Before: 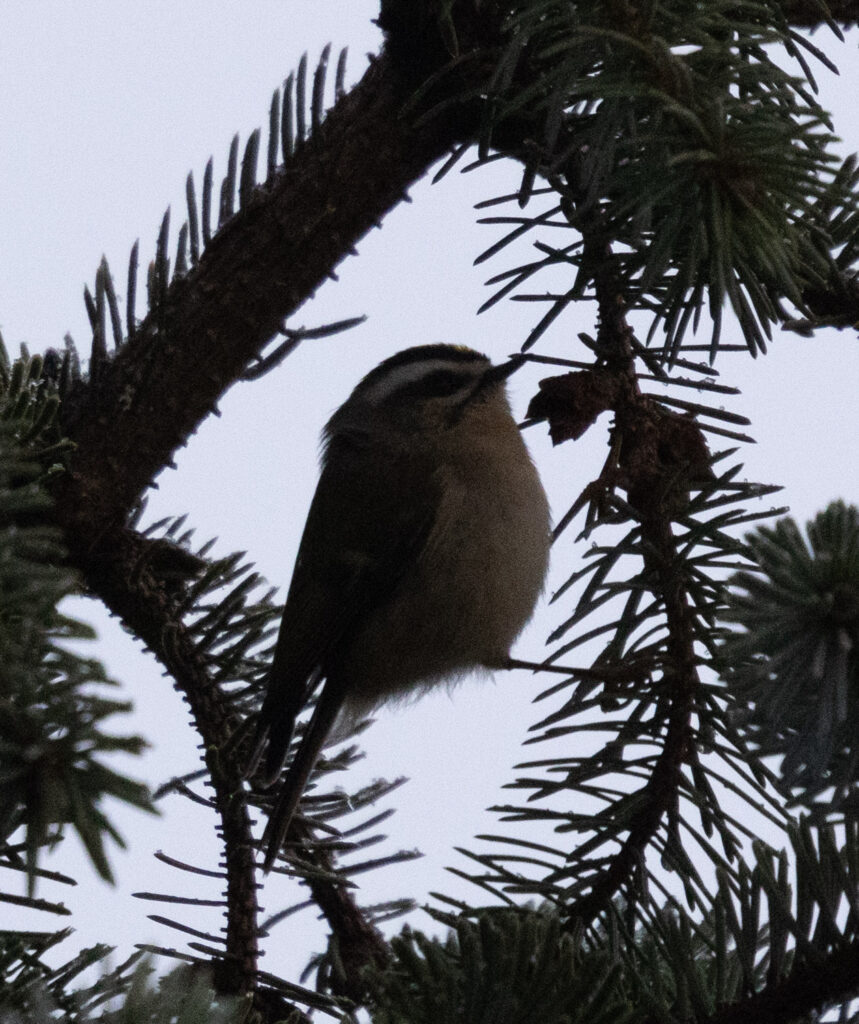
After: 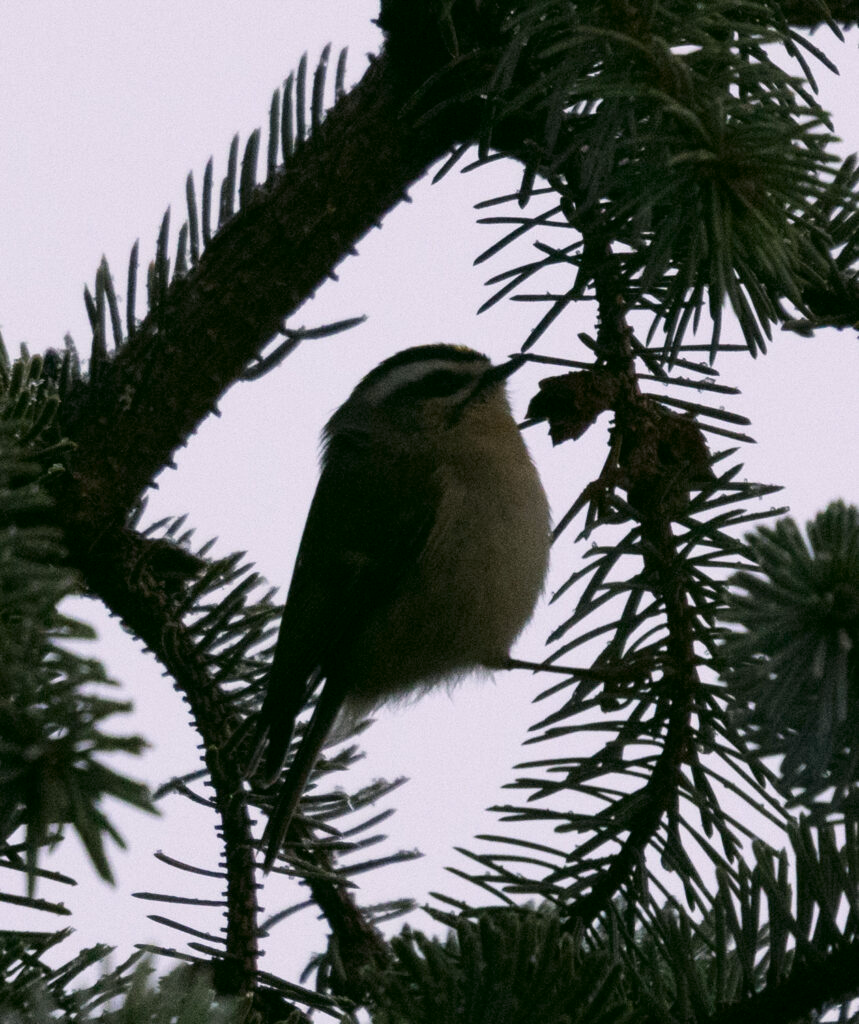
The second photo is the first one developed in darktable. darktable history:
white balance: red 1.004, blue 1.024
color correction: highlights a* 4.02, highlights b* 4.98, shadows a* -7.55, shadows b* 4.98
